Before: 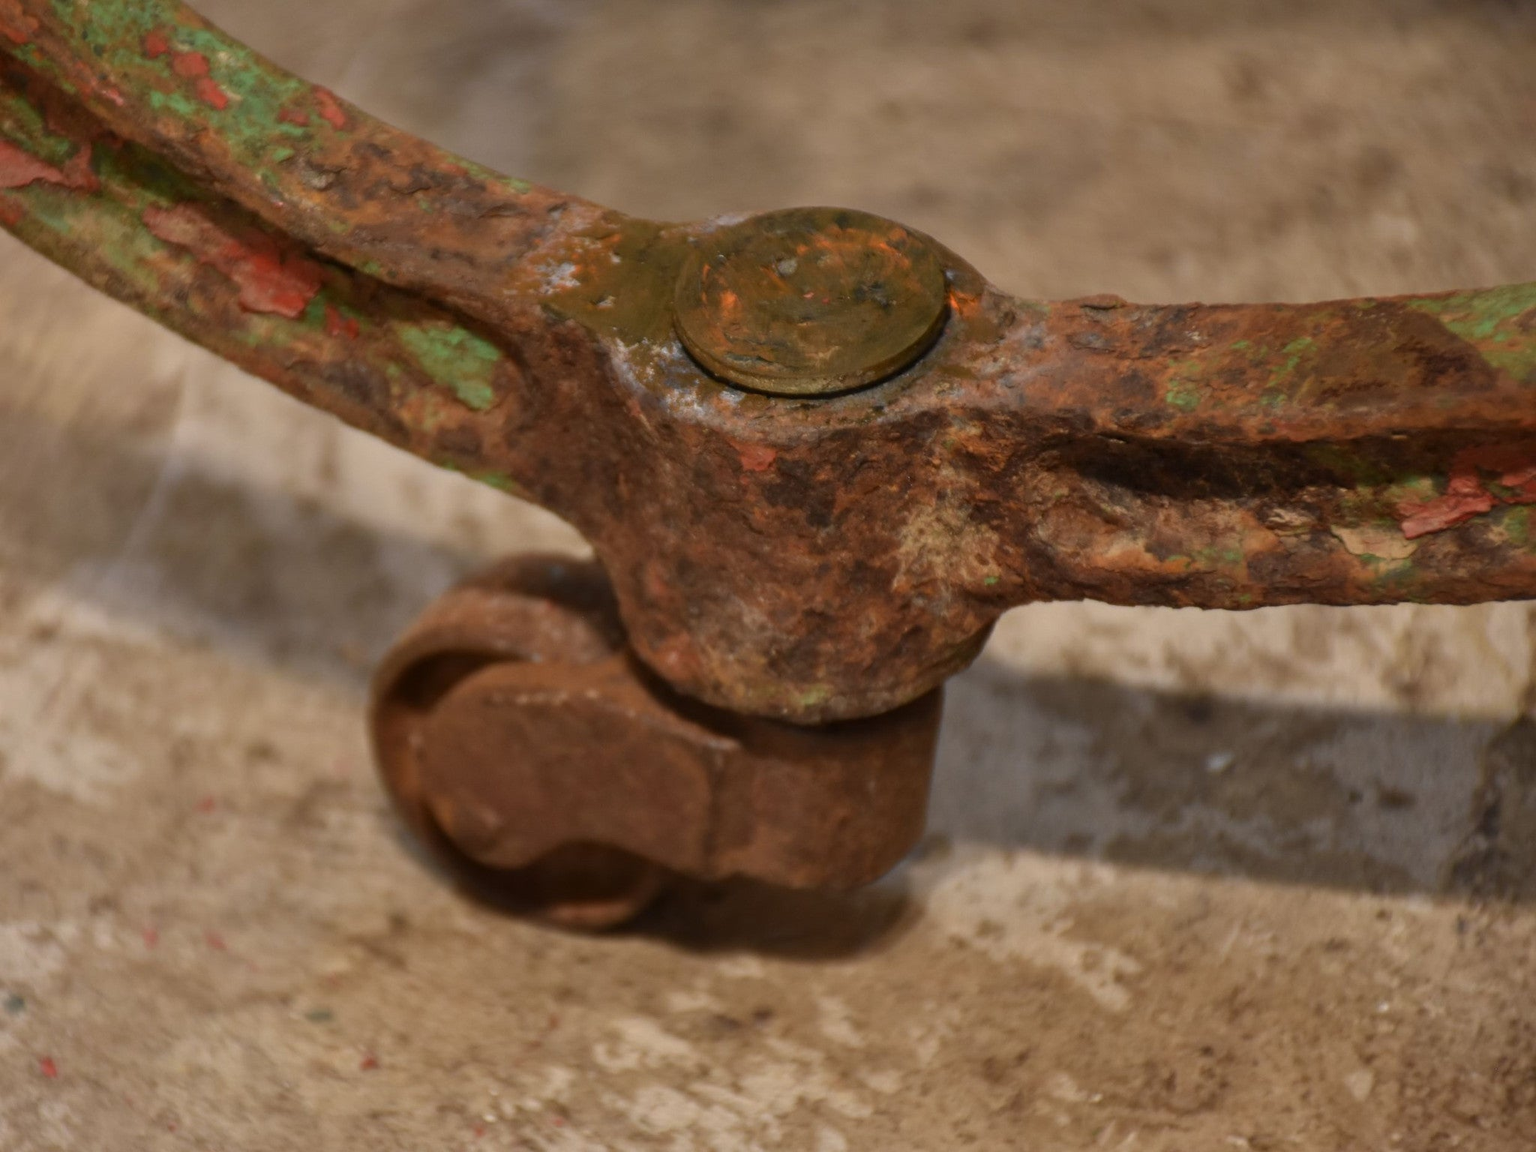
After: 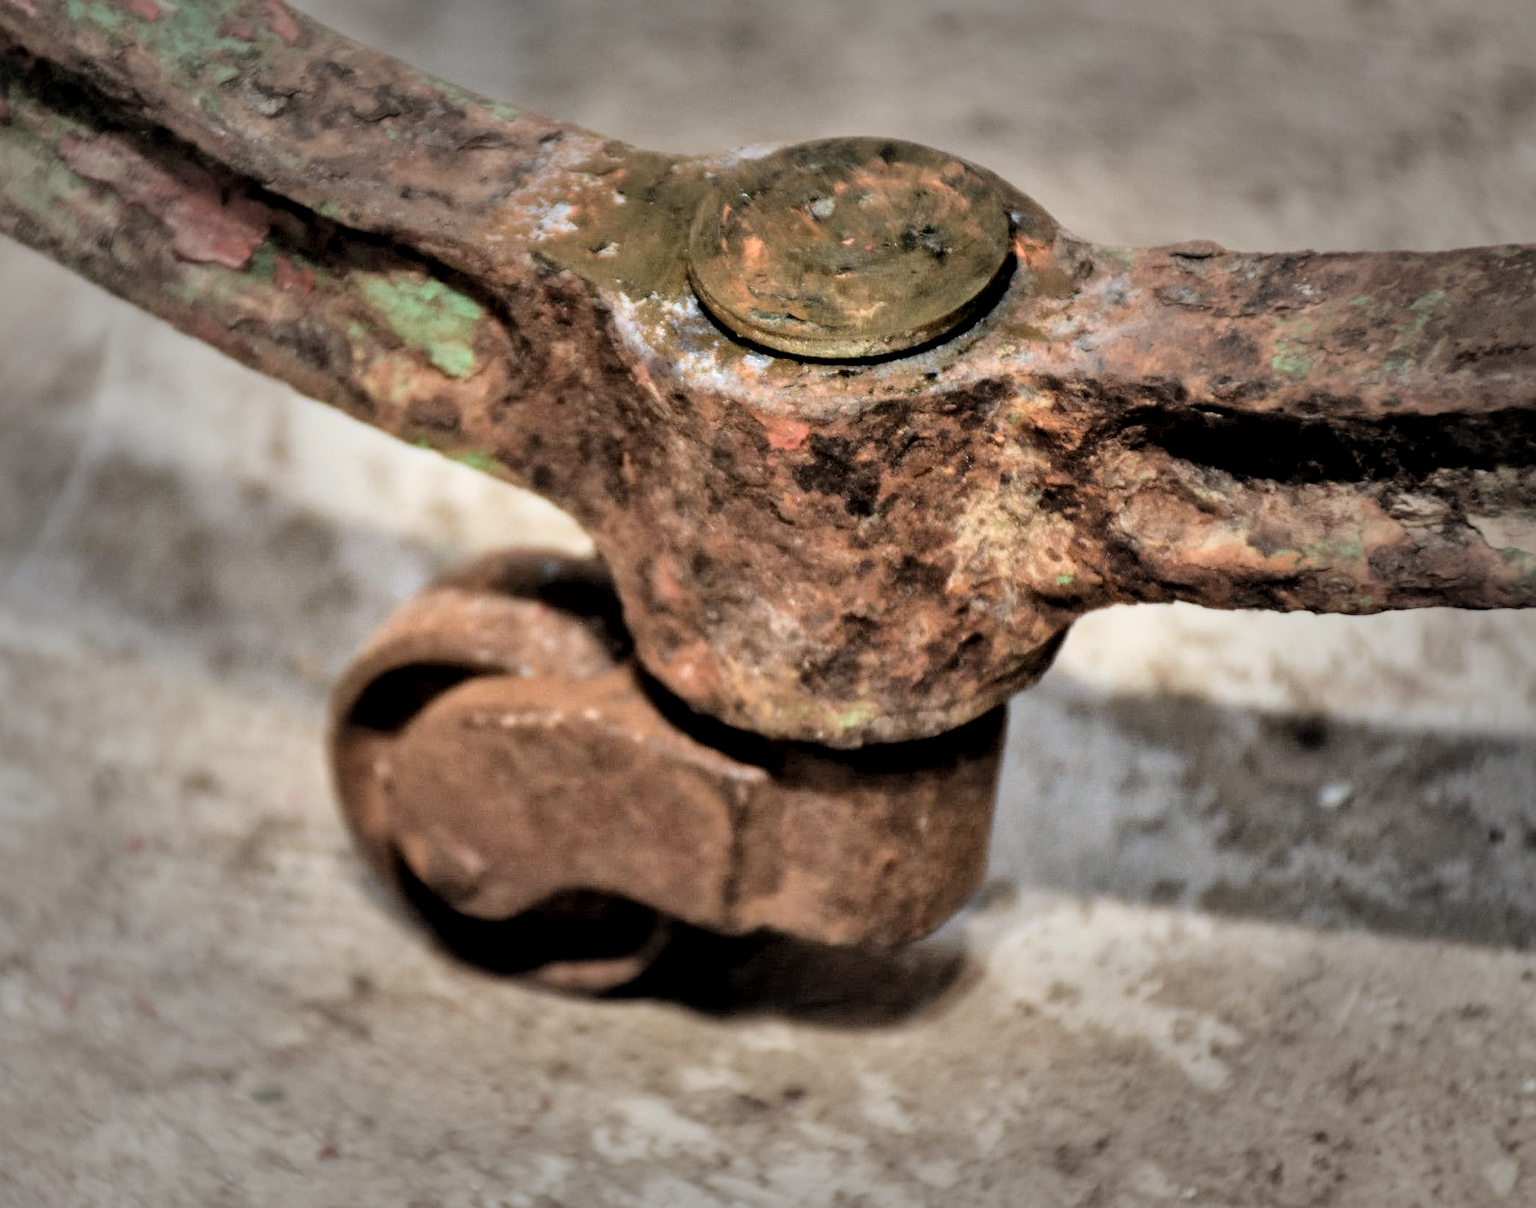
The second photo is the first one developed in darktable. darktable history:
filmic rgb: black relative exposure -3.32 EV, white relative exposure 3.46 EV, hardness 2.36, contrast 1.104
crop: left 6.06%, top 7.964%, right 9.548%, bottom 3.529%
exposure: black level correction 0, exposure 0.698 EV, compensate exposure bias true, compensate highlight preservation false
contrast brightness saturation: contrast 0.139, brightness 0.228
local contrast: mode bilateral grid, contrast 26, coarseness 47, detail 152%, midtone range 0.2
vignetting: fall-off start 48.7%, automatic ratio true, width/height ratio 1.29
color calibration: illuminant F (fluorescent), F source F9 (Cool White Deluxe 4150 K) – high CRI, x 0.375, y 0.373, temperature 4151.28 K, saturation algorithm version 1 (2020)
